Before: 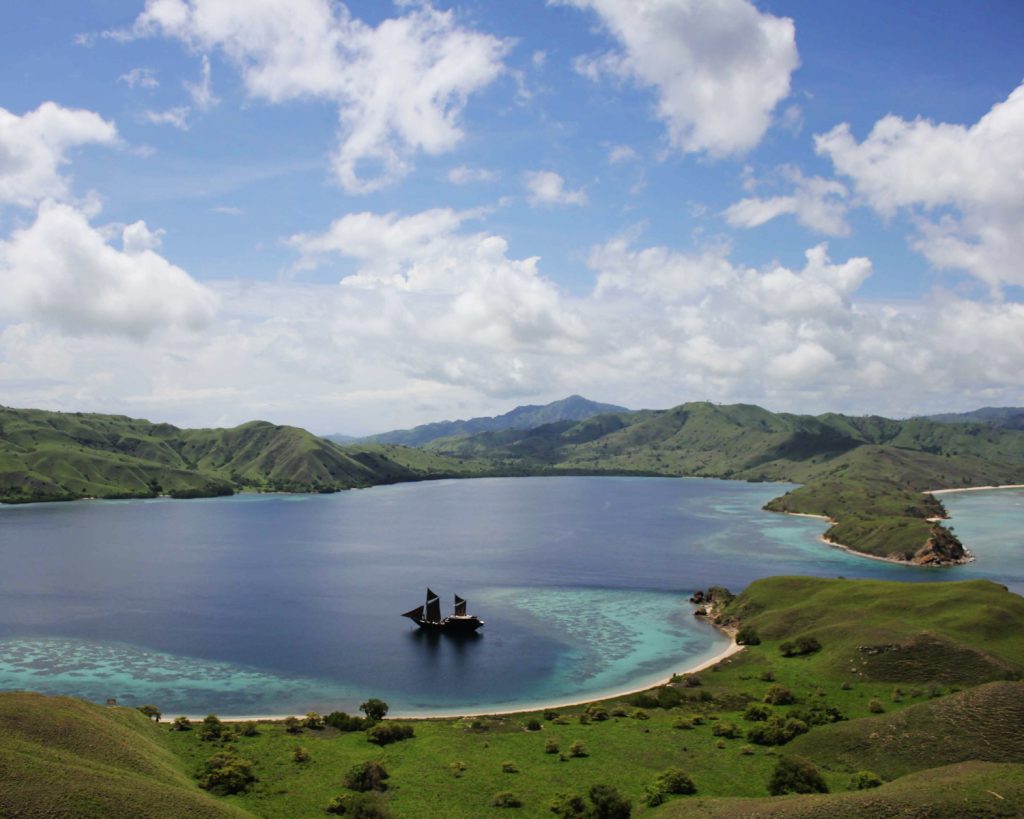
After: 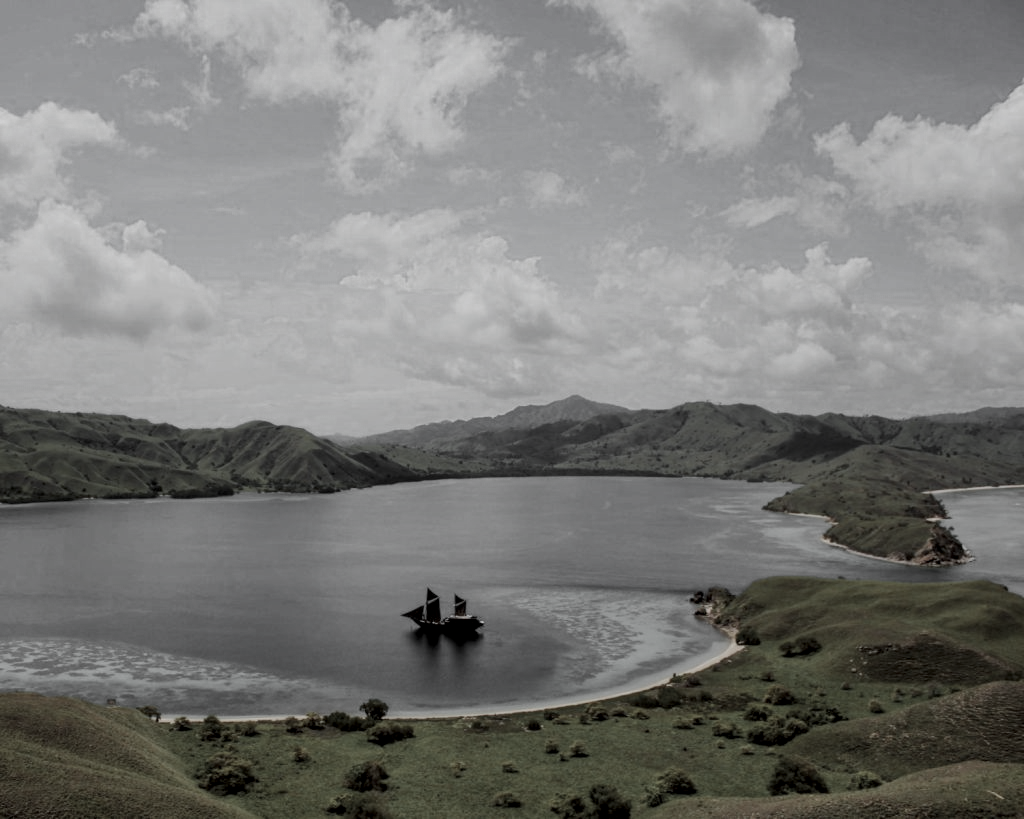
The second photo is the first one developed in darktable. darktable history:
color zones: curves: ch0 [(0, 0.613) (0.01, 0.613) (0.245, 0.448) (0.498, 0.529) (0.642, 0.665) (0.879, 0.777) (0.99, 0.613)]; ch1 [(0, 0.035) (0.121, 0.189) (0.259, 0.197) (0.415, 0.061) (0.589, 0.022) (0.732, 0.022) (0.857, 0.026) (0.991, 0.053)]
color correction: highlights a* -2.73, highlights b* -2.09, shadows a* 2.41, shadows b* 2.73
exposure: black level correction 0, exposure -0.766 EV, compensate highlight preservation false
local contrast: on, module defaults
shadows and highlights: shadows 49, highlights -41, soften with gaussian
